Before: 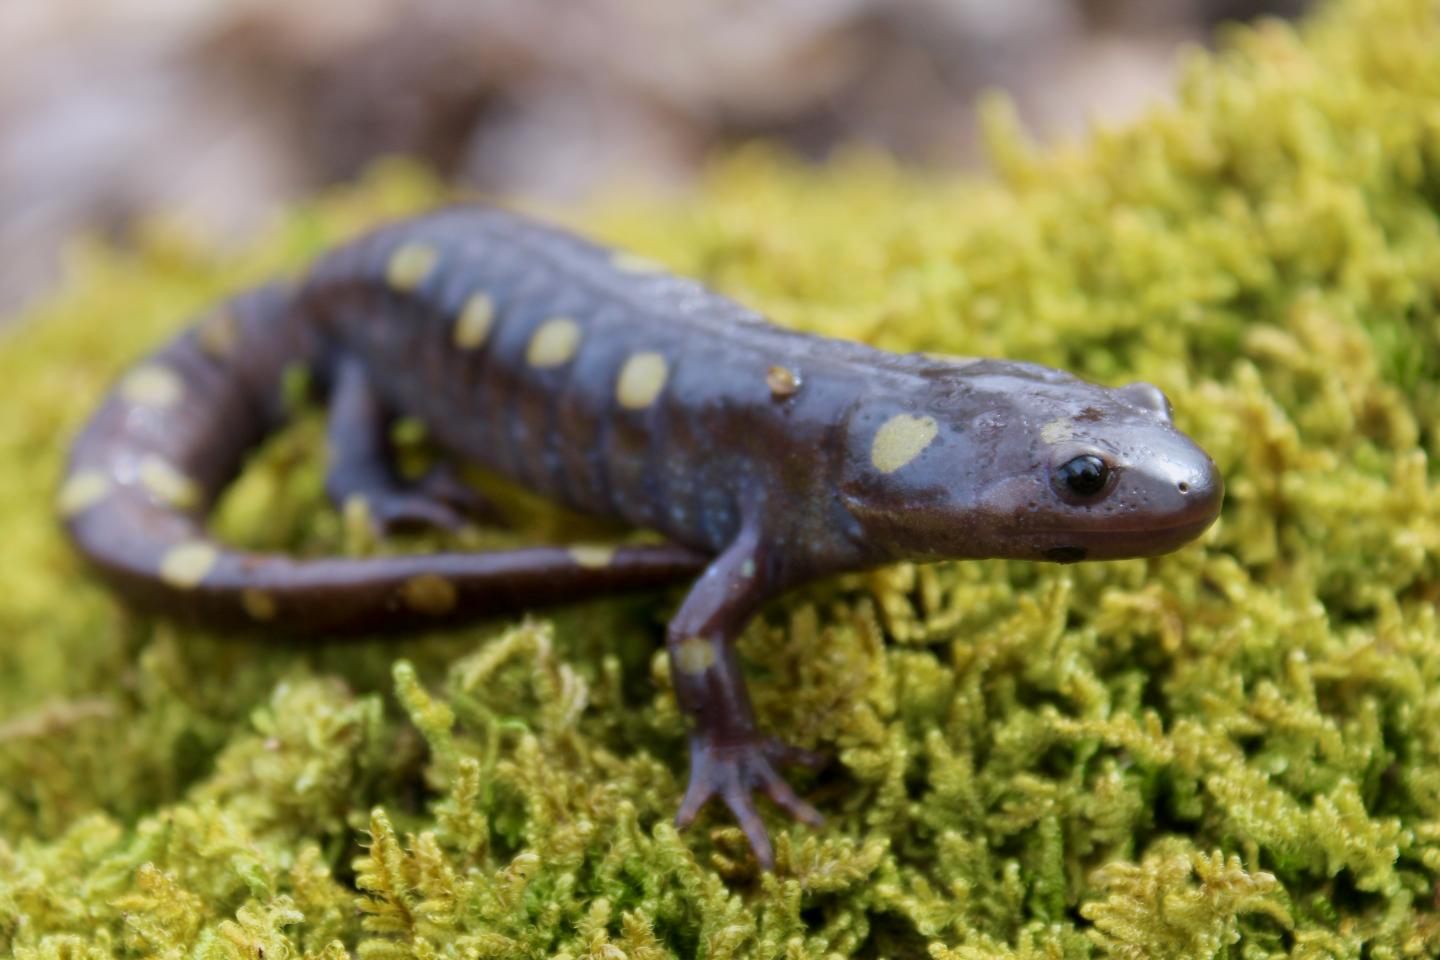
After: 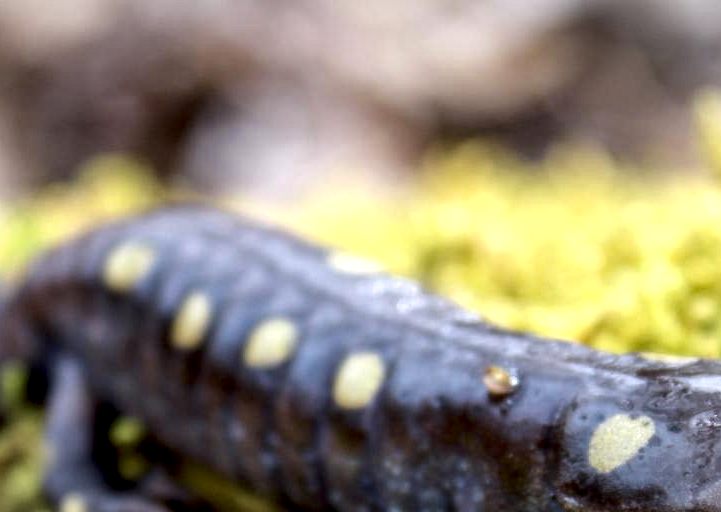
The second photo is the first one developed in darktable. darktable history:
local contrast: highlights 16%, detail 188%
crop: left 19.705%, right 30.207%, bottom 46.64%
exposure: exposure 0.511 EV, compensate highlight preservation false
vignetting: fall-off start 98.26%, fall-off radius 101.31%, width/height ratio 1.425
